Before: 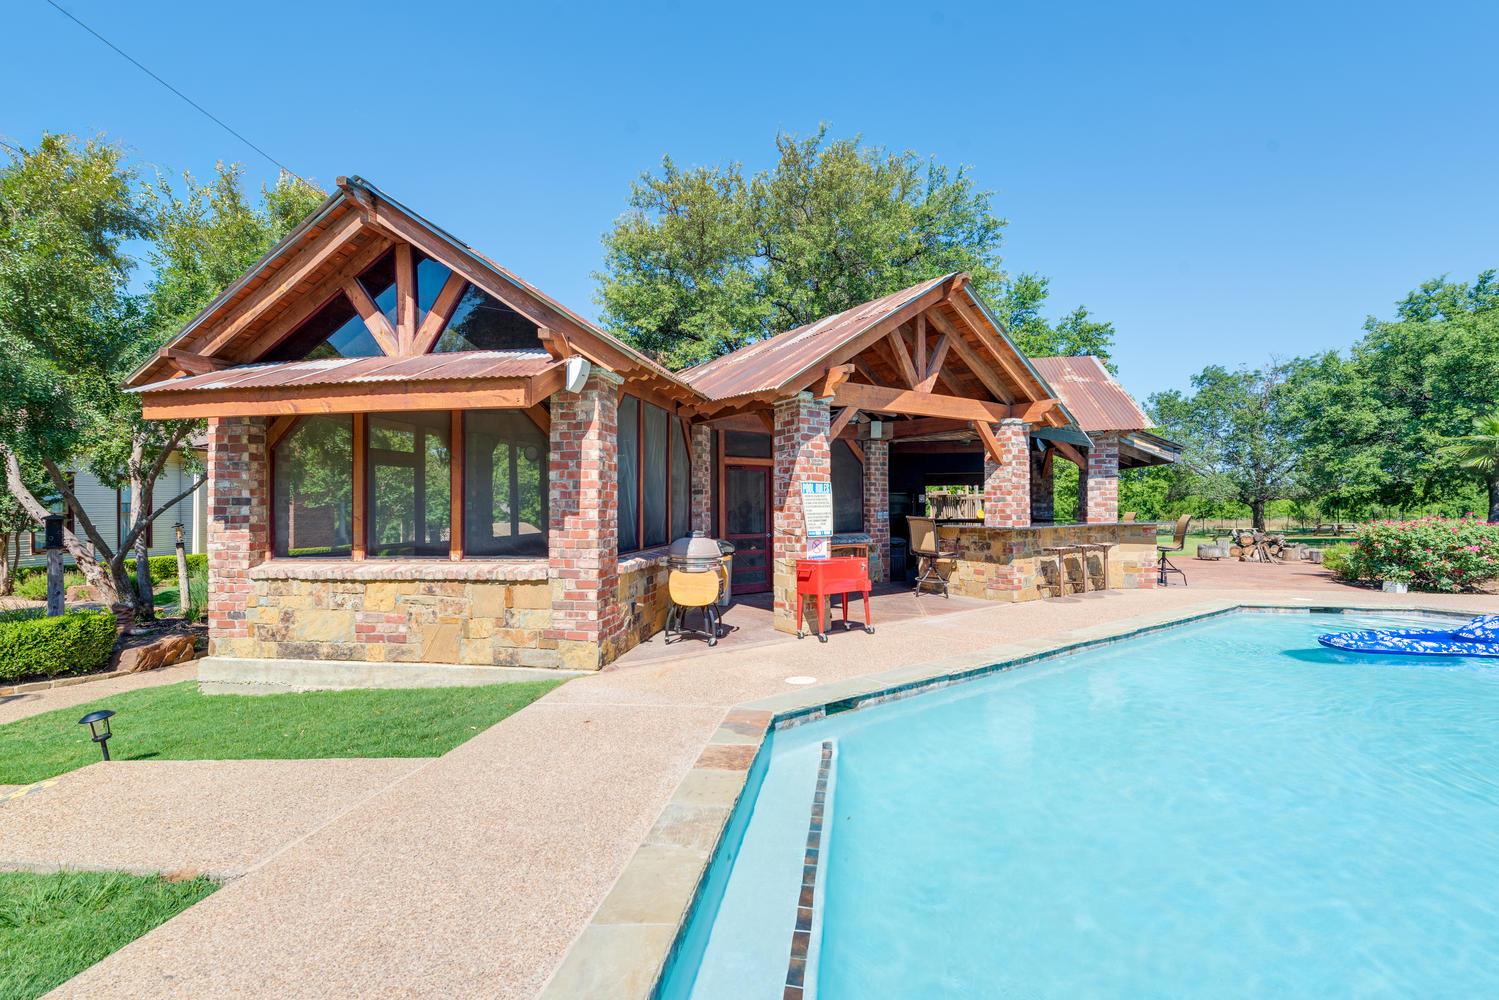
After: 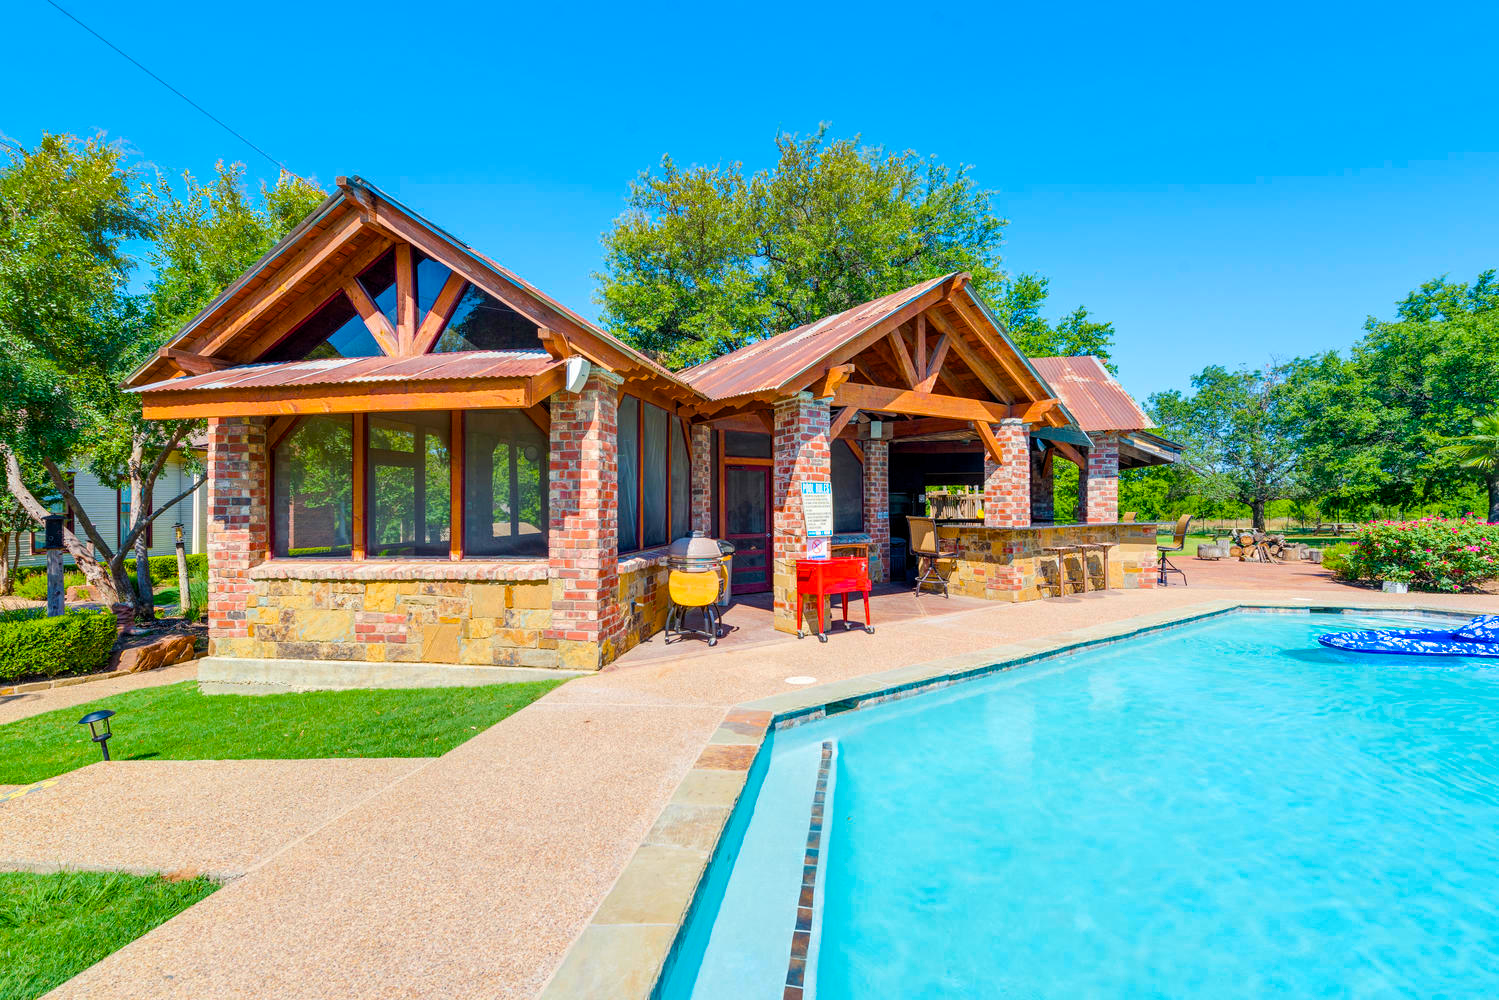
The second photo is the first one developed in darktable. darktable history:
color balance rgb: shadows lift › luminance -9.673%, perceptual saturation grading › global saturation 49.682%, global vibrance 20%
